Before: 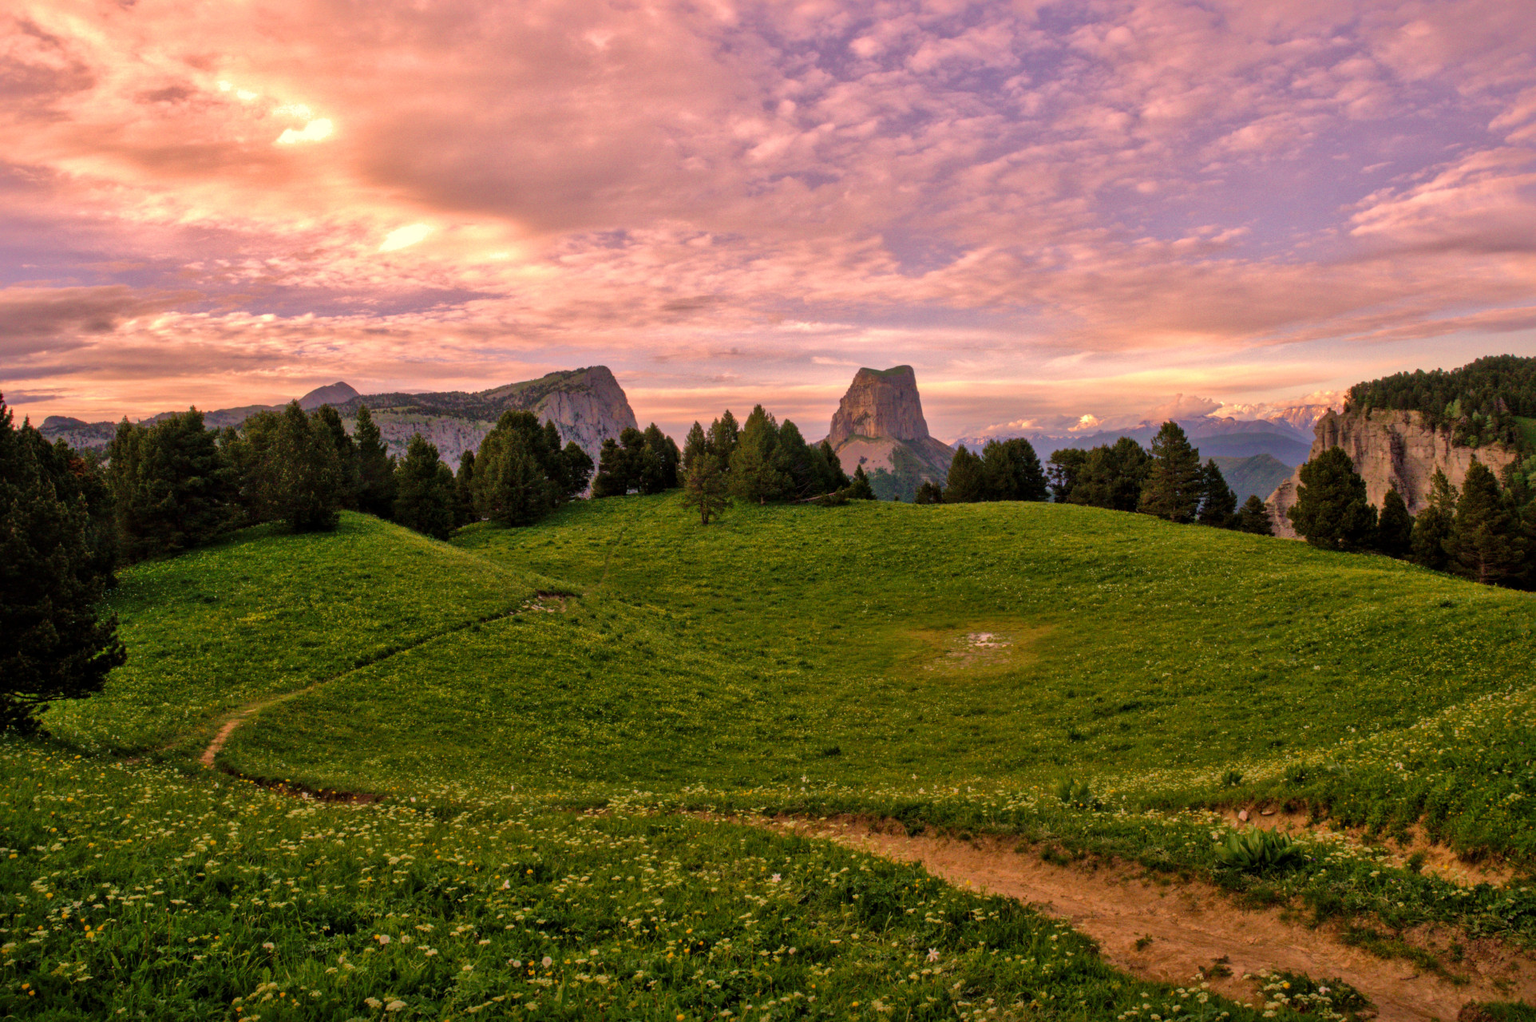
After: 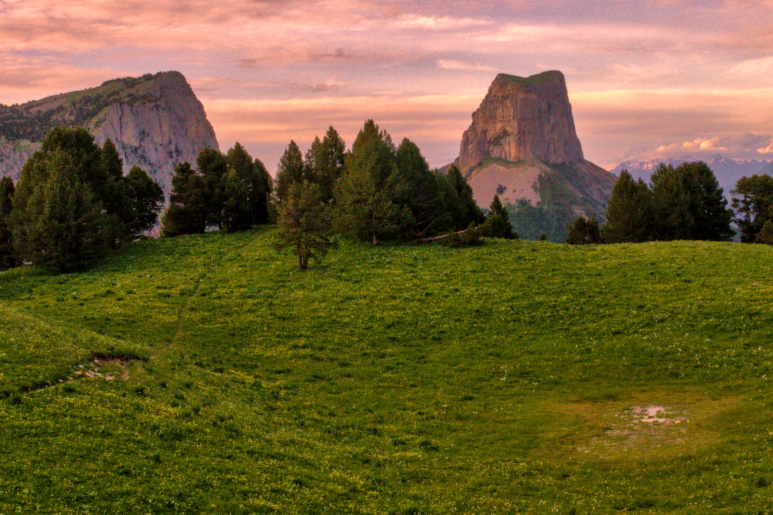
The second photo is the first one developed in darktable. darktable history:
crop: left 30.158%, top 30.239%, right 29.655%, bottom 29.471%
